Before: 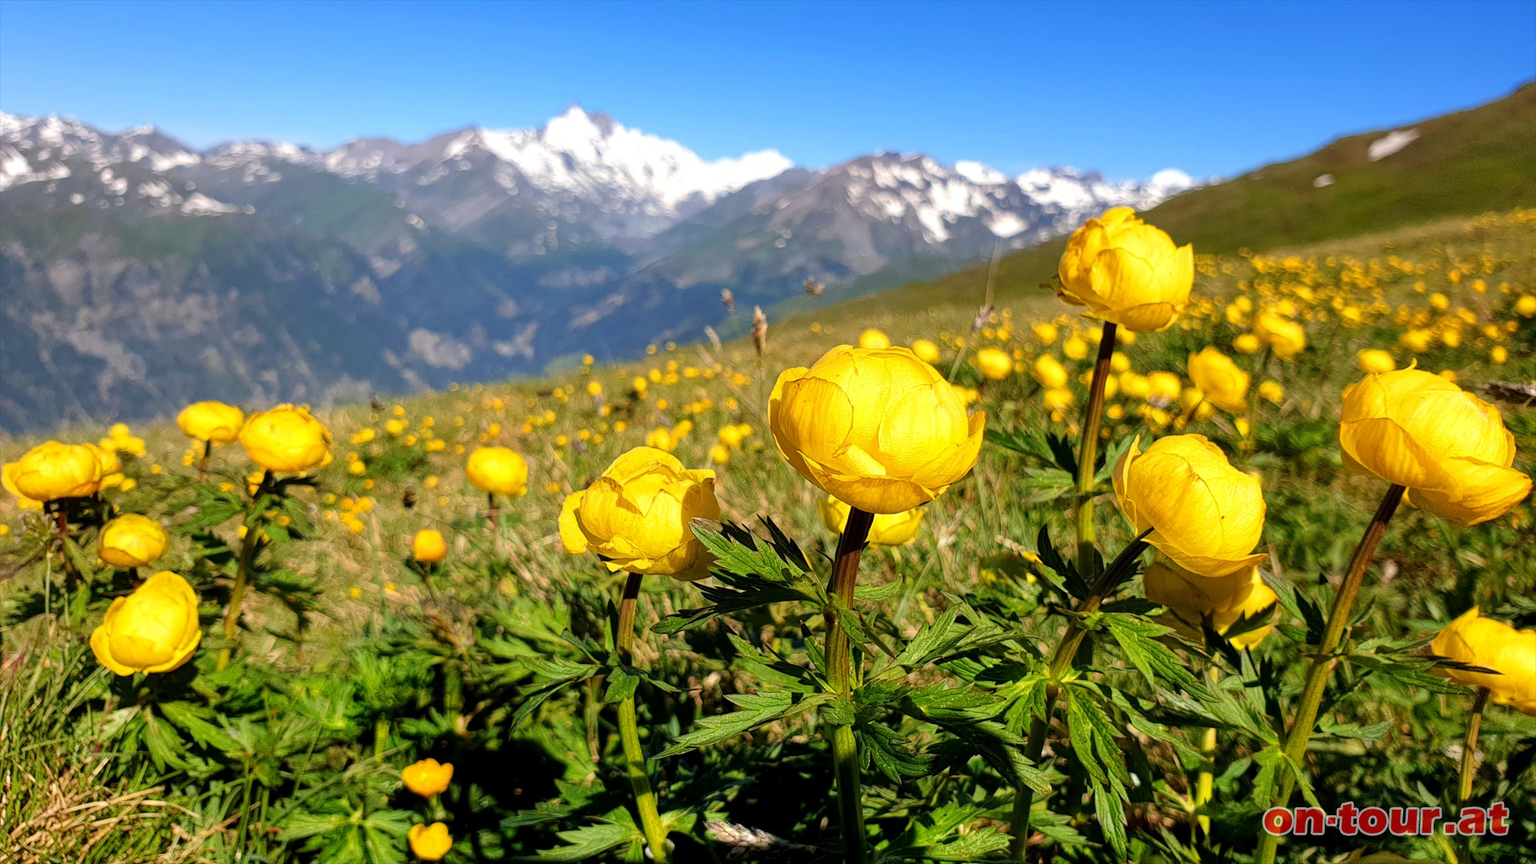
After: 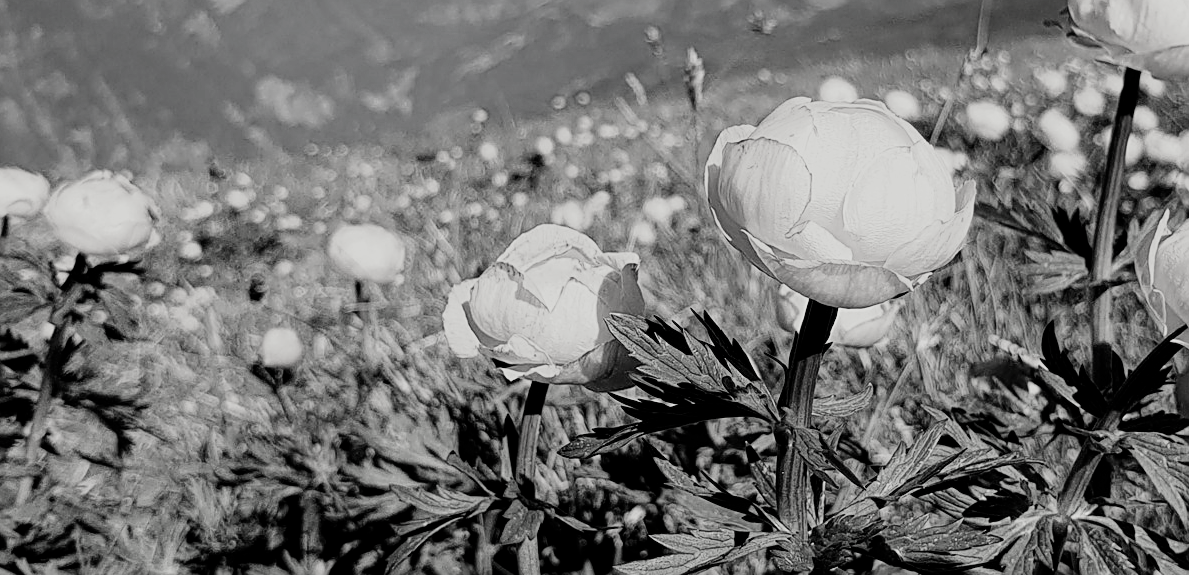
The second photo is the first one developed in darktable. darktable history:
crop: left 13.318%, top 30.964%, right 24.741%, bottom 15.745%
sharpen: on, module defaults
filmic rgb: black relative exposure -5.06 EV, white relative exposure 3.51 EV, hardness 3.18, contrast 1.299, highlights saturation mix -49.08%, preserve chrominance RGB euclidean norm, color science v5 (2021), contrast in shadows safe, contrast in highlights safe
